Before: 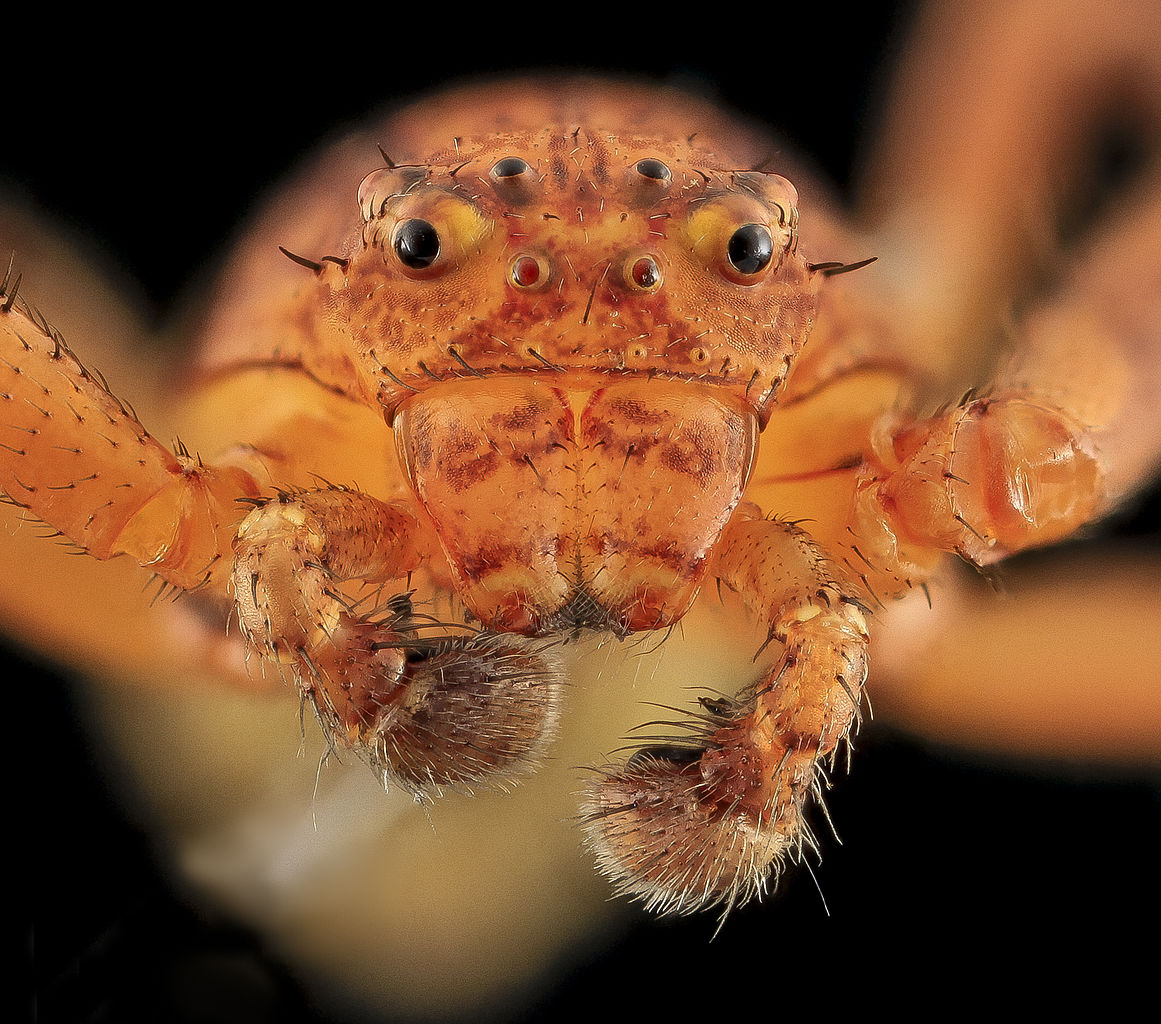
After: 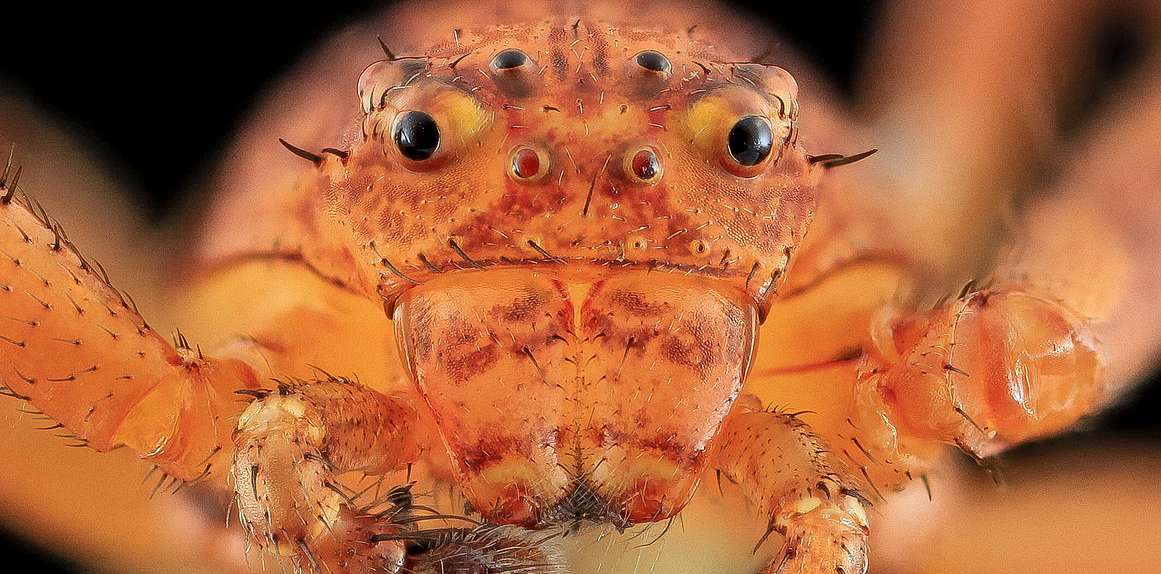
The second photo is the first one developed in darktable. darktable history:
crop and rotate: top 10.605%, bottom 33.274%
color calibration: illuminant F (fluorescent), F source F9 (Cool White Deluxe 4150 K) – high CRI, x 0.374, y 0.373, temperature 4158.34 K
